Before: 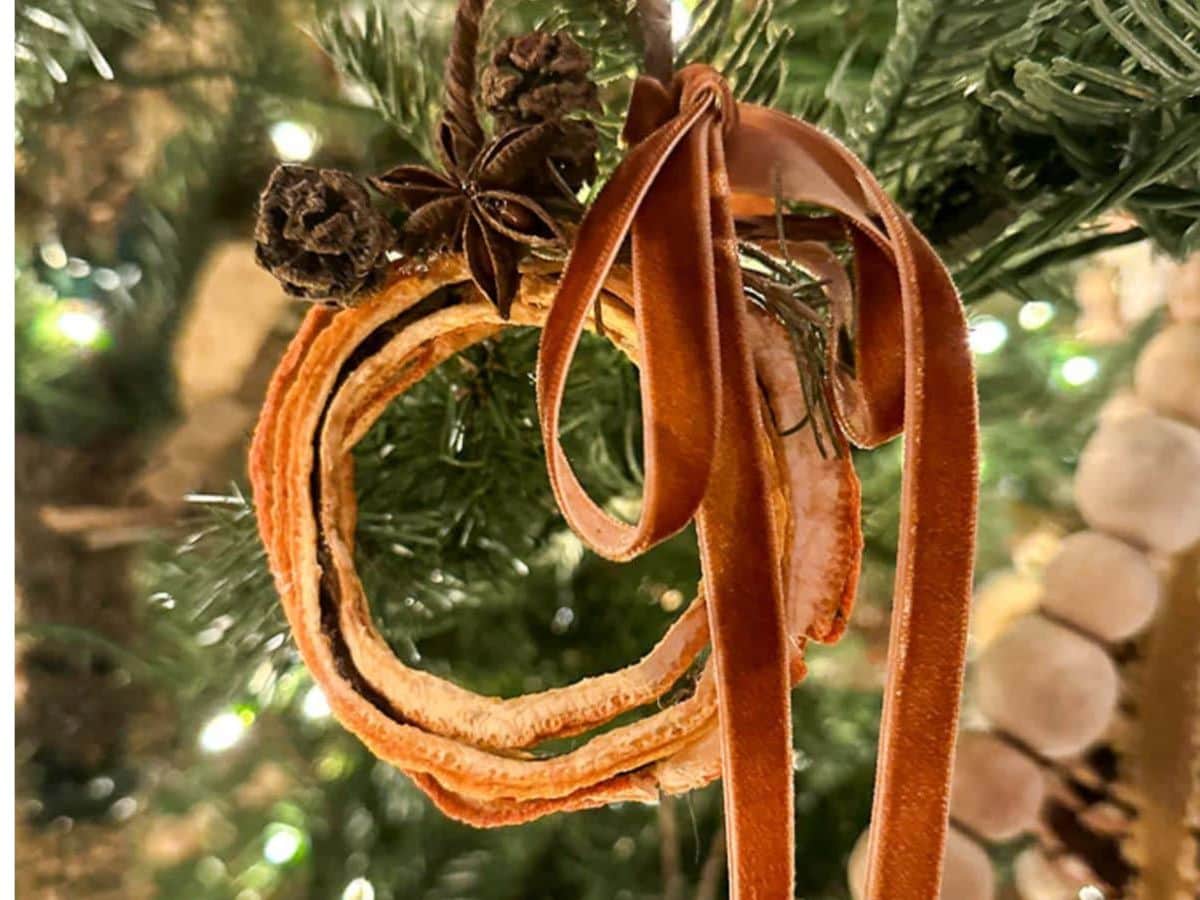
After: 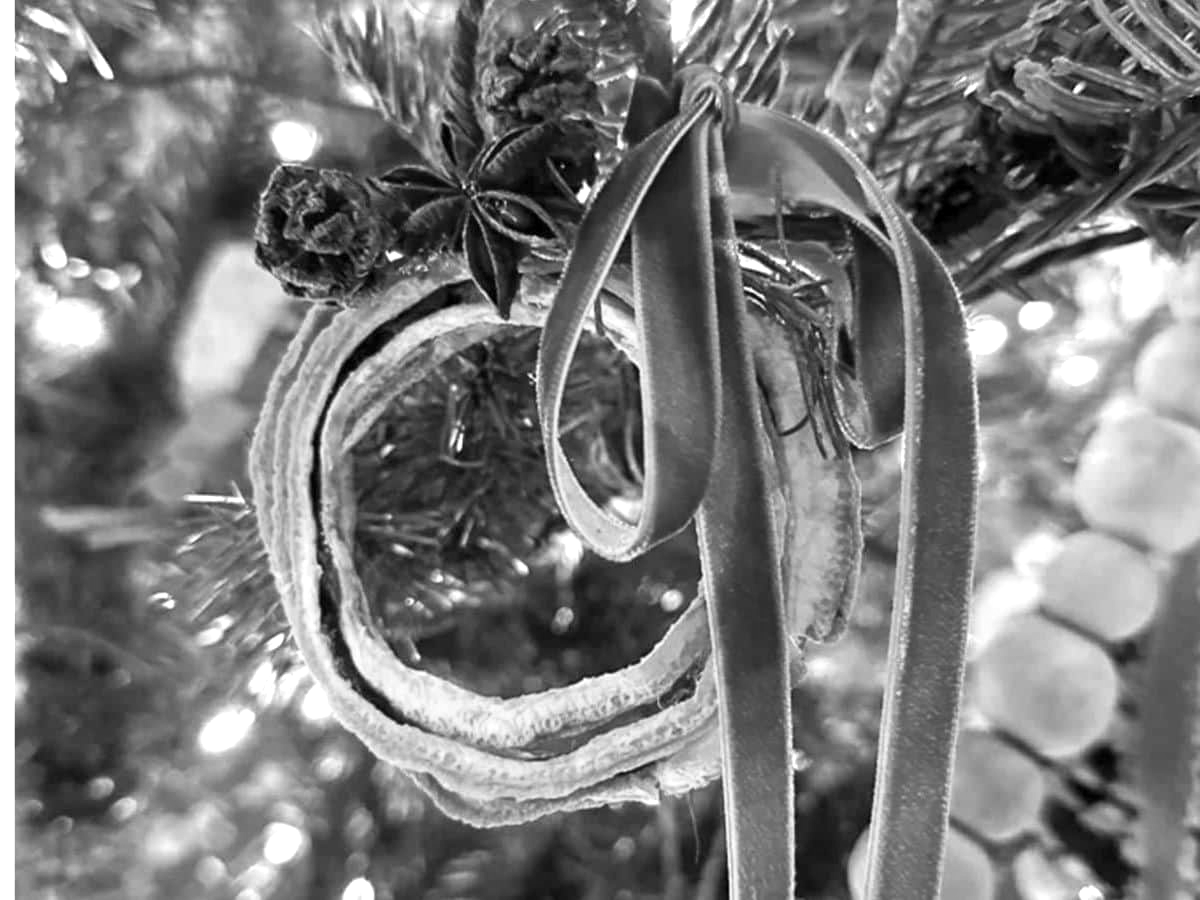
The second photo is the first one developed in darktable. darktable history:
exposure: black level correction 0.001, exposure 0.5 EV, compensate exposure bias true, compensate highlight preservation false
monochrome: on, module defaults
